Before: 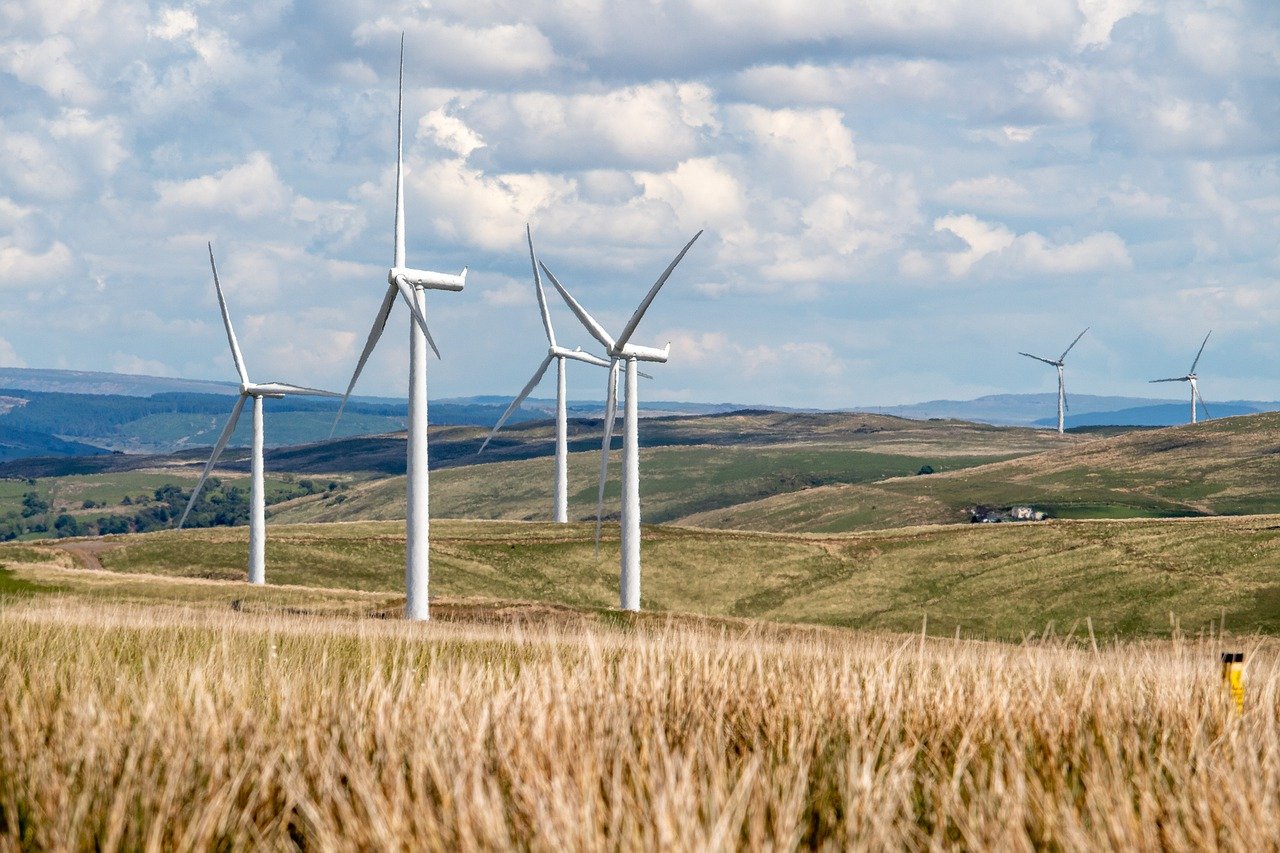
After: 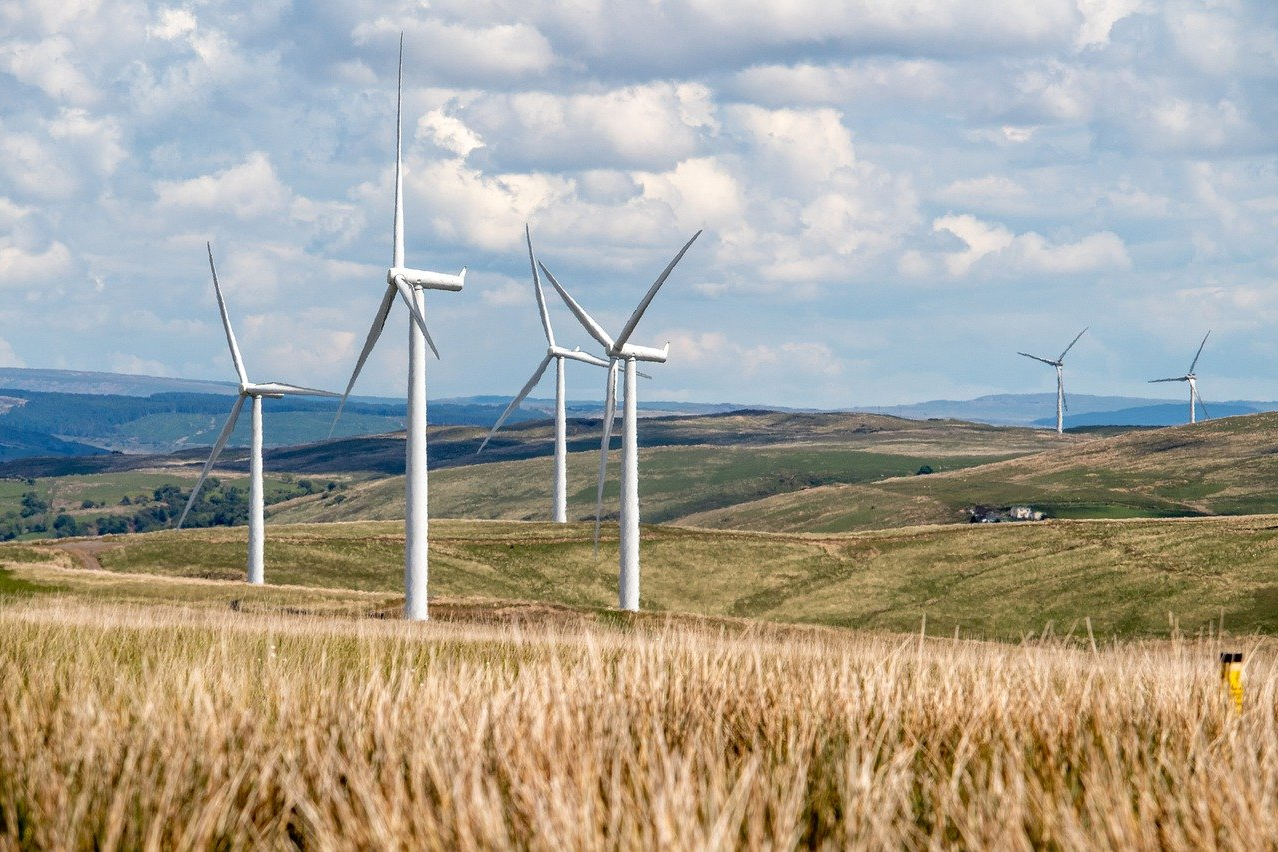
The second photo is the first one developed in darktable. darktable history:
crop and rotate: left 0.126%
tone equalizer: on, module defaults
